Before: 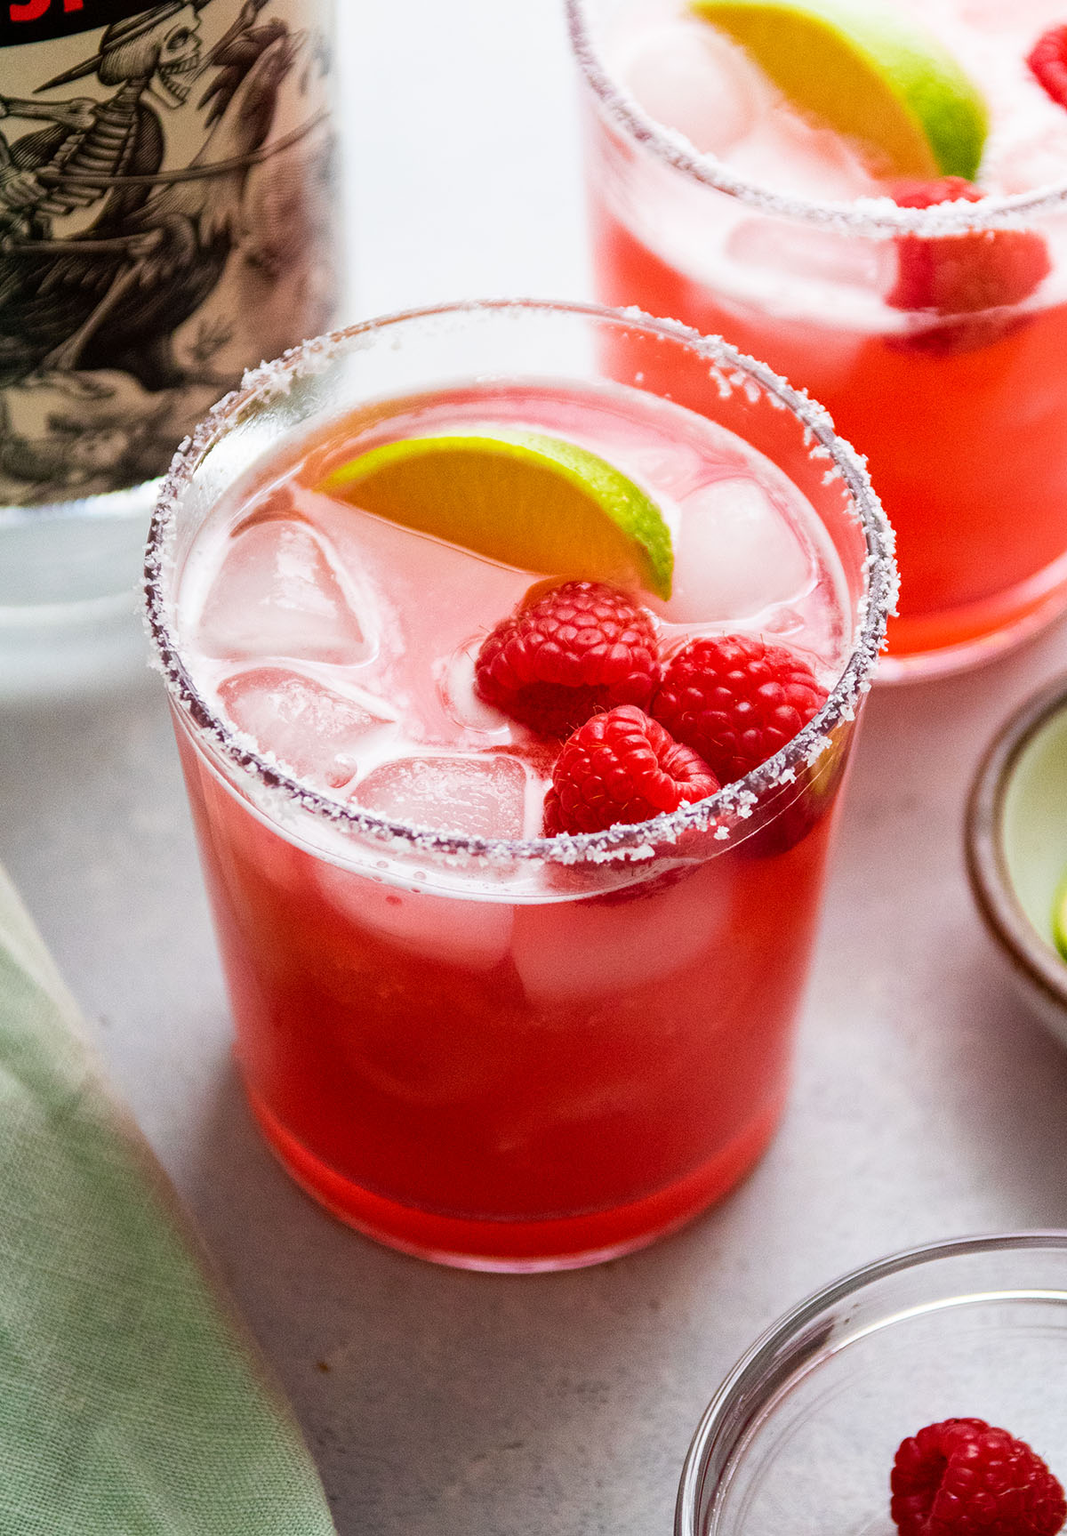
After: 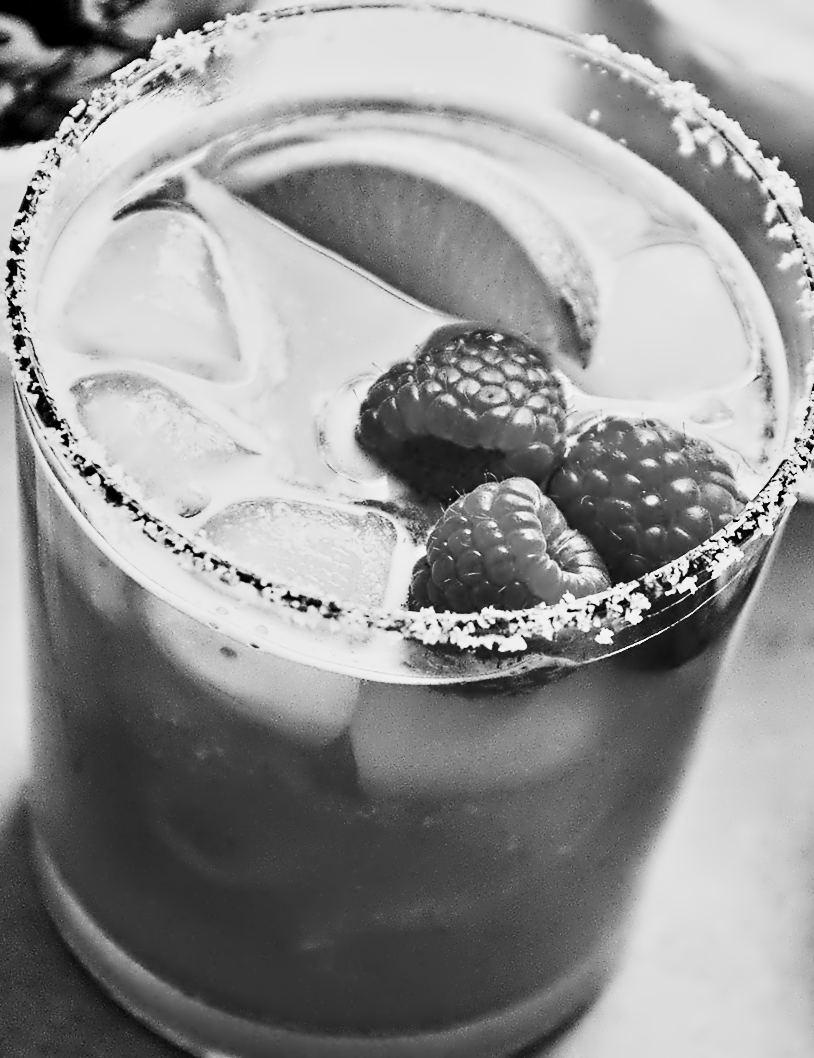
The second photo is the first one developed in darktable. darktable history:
filmic rgb: black relative exposure -5 EV, white relative exposure 3.2 EV, hardness 3.42, contrast 1.2, highlights saturation mix -50%
rotate and perspective: rotation 9.12°, automatic cropping off
monochrome: a 73.58, b 64.21
crop and rotate: left 22.13%, top 22.054%, right 22.026%, bottom 22.102%
contrast equalizer: octaves 7, y [[0.5, 0.542, 0.583, 0.625, 0.667, 0.708], [0.5 ×6], [0.5 ×6], [0, 0.033, 0.067, 0.1, 0.133, 0.167], [0, 0.05, 0.1, 0.15, 0.2, 0.25]]
shadows and highlights: shadows 43.71, white point adjustment -1.46, soften with gaussian
contrast brightness saturation: contrast 0.39, brightness 0.1
